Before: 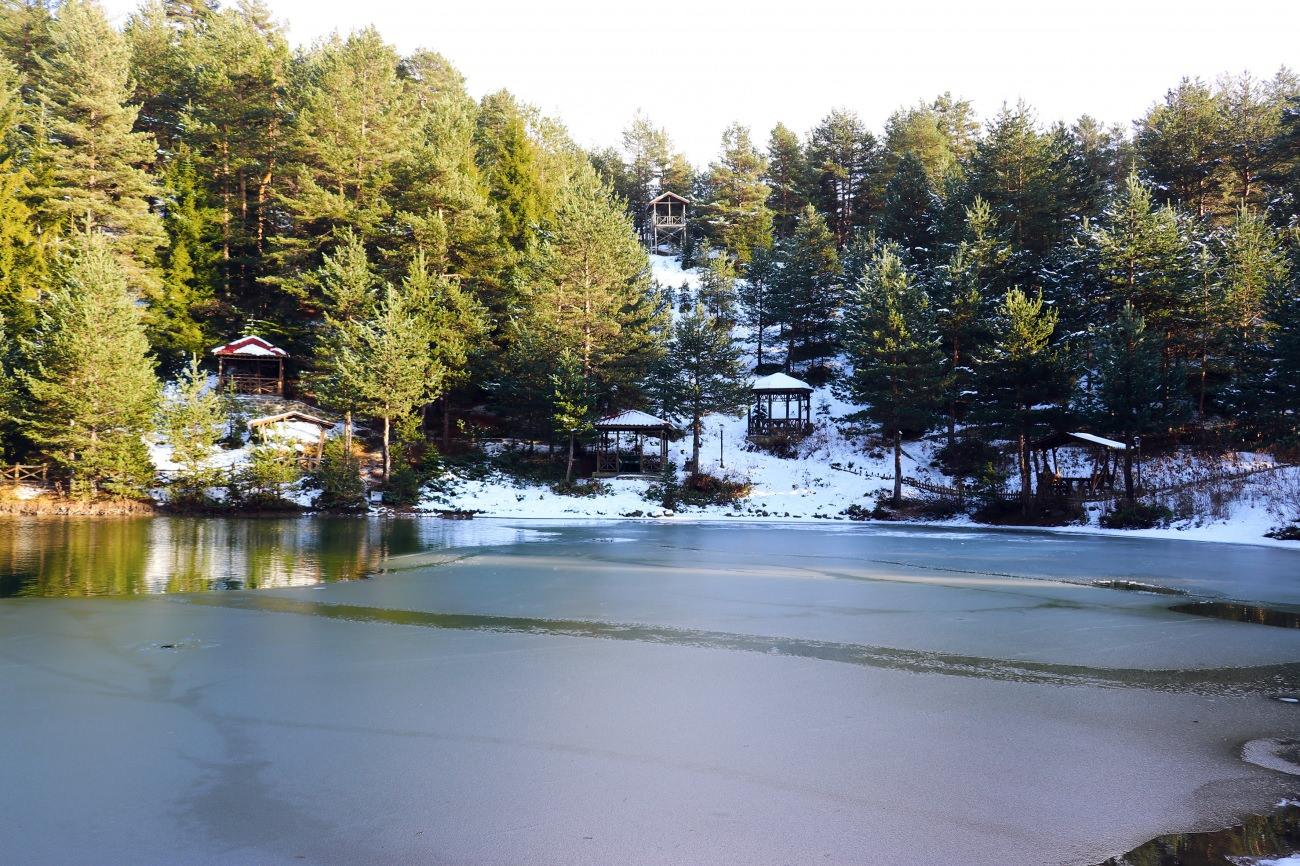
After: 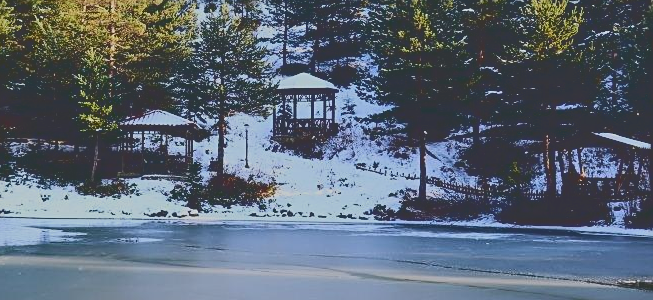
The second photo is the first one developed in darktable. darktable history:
tone curve: curves: ch0 [(0, 0.23) (0.125, 0.207) (0.245, 0.227) (0.736, 0.695) (1, 0.824)], color space Lab, independent channels, preserve colors none
shadows and highlights: shadows 25, highlights -48, soften with gaussian
crop: left 36.607%, top 34.735%, right 13.146%, bottom 30.611%
sharpen: on, module defaults
contrast brightness saturation: contrast -0.1, saturation -0.1
